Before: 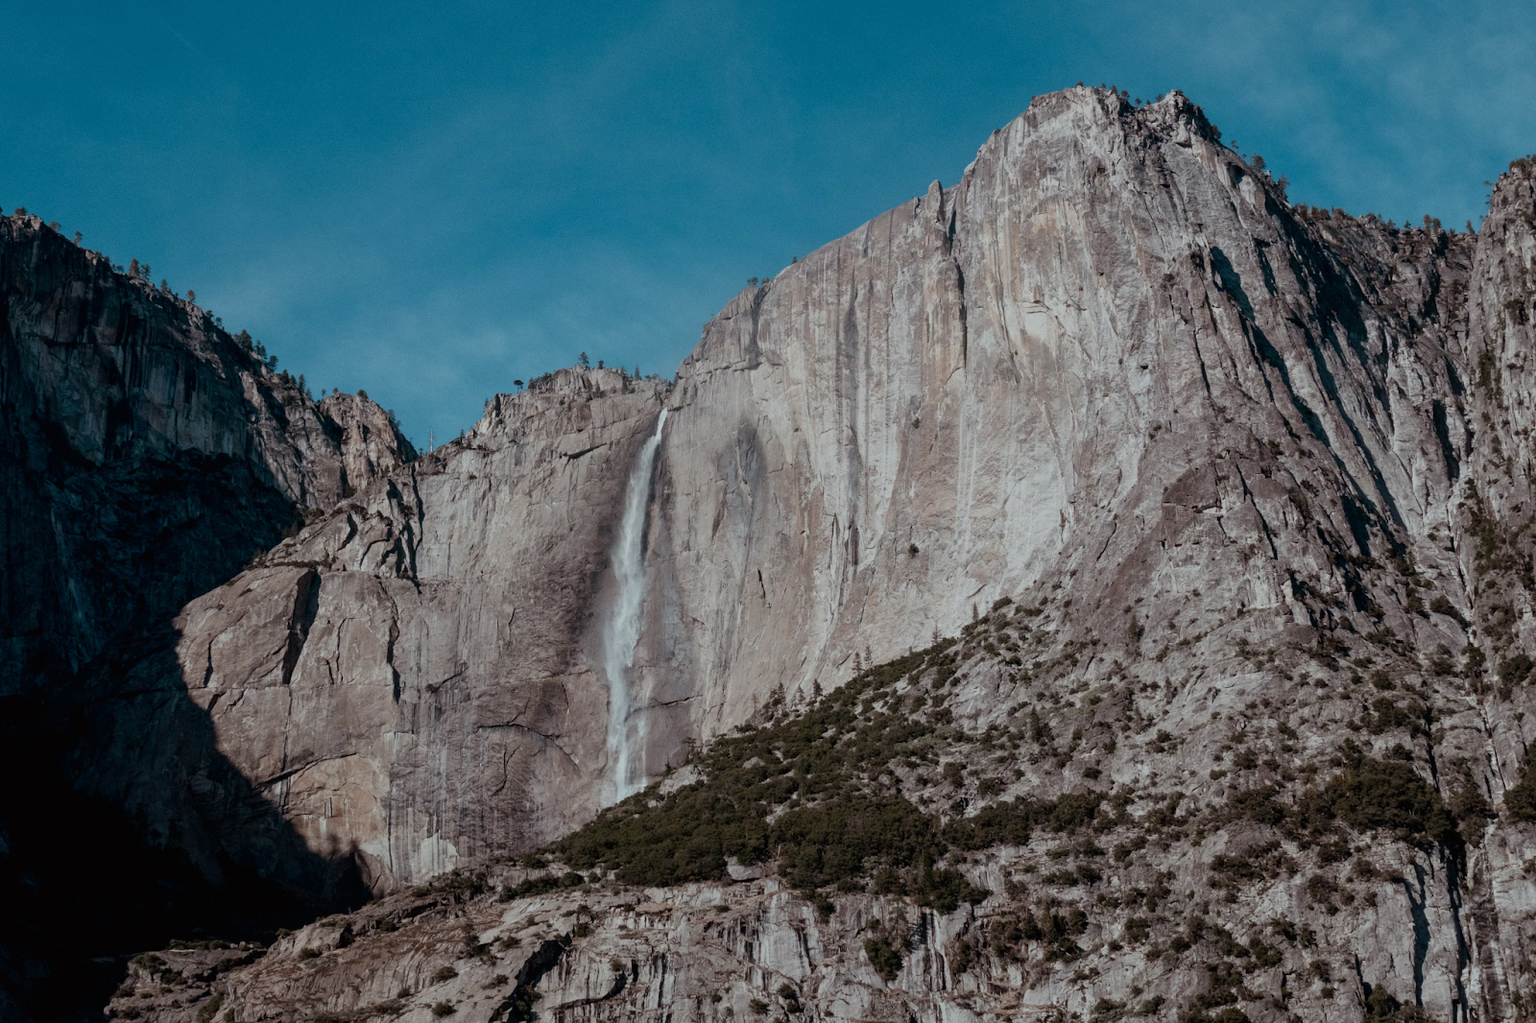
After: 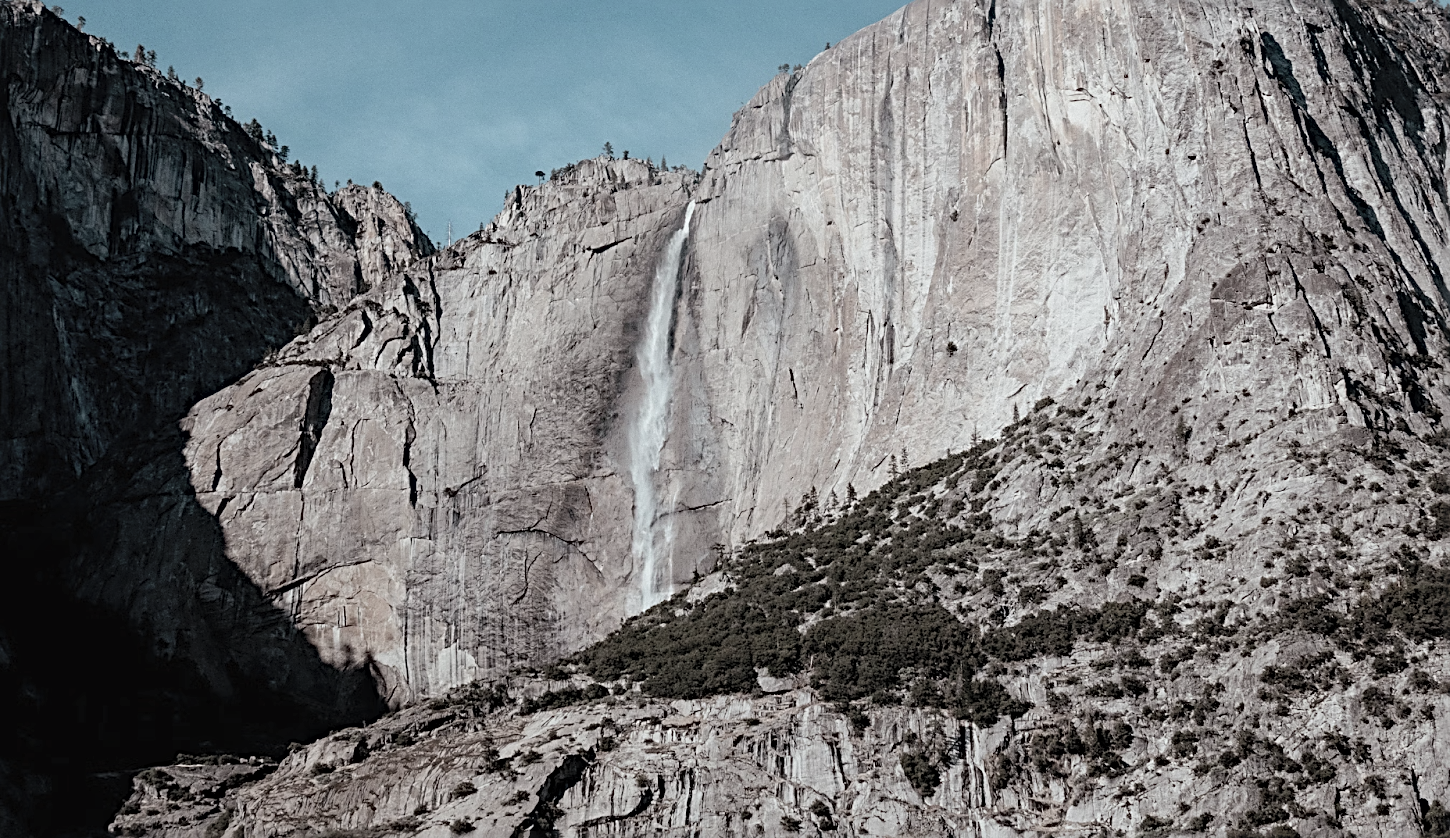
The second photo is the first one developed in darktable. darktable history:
crop: top 21.125%, right 9.363%, bottom 0.208%
tone equalizer: -8 EV -0.437 EV, -7 EV -0.393 EV, -6 EV -0.302 EV, -5 EV -0.185 EV, -3 EV 0.222 EV, -2 EV 0.321 EV, -1 EV 0.402 EV, +0 EV 0.441 EV
tone curve: curves: ch0 [(0, 0) (0.003, 0.003) (0.011, 0.011) (0.025, 0.025) (0.044, 0.044) (0.069, 0.069) (0.1, 0.099) (0.136, 0.135) (0.177, 0.177) (0.224, 0.224) (0.277, 0.276) (0.335, 0.334) (0.399, 0.398) (0.468, 0.467) (0.543, 0.565) (0.623, 0.641) (0.709, 0.723) (0.801, 0.81) (0.898, 0.902) (1, 1)], color space Lab, independent channels, preserve colors none
contrast brightness saturation: brightness 0.181, saturation -0.485
sharpen: radius 2.543, amount 0.637
exposure: compensate highlight preservation false
haze removal: compatibility mode true, adaptive false
